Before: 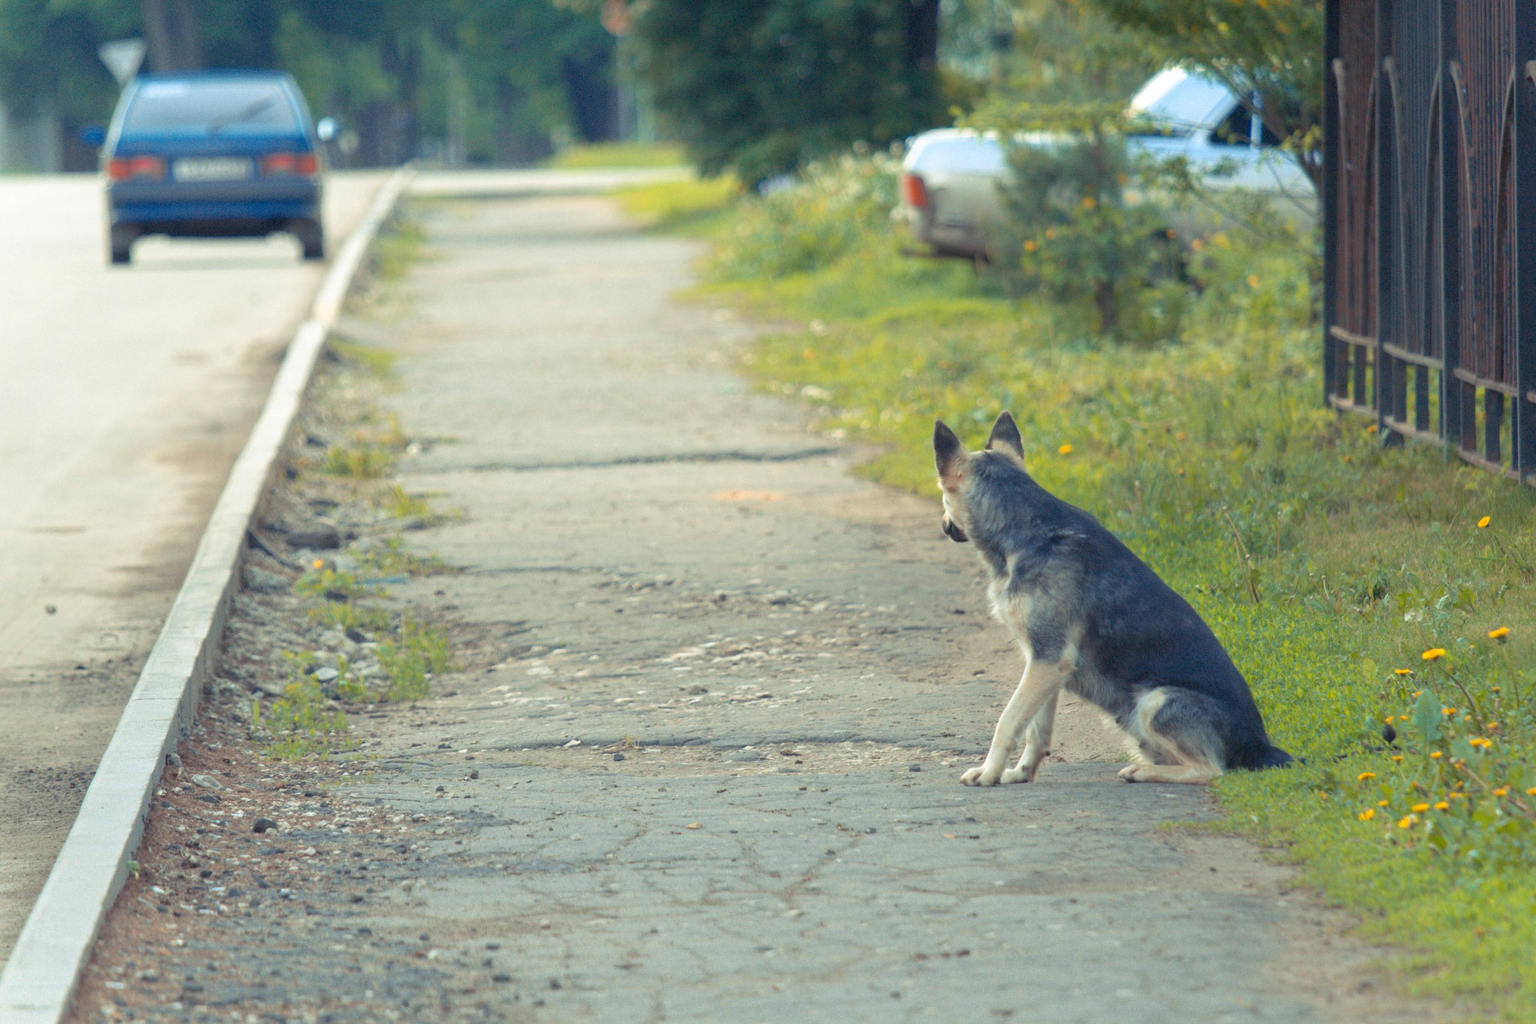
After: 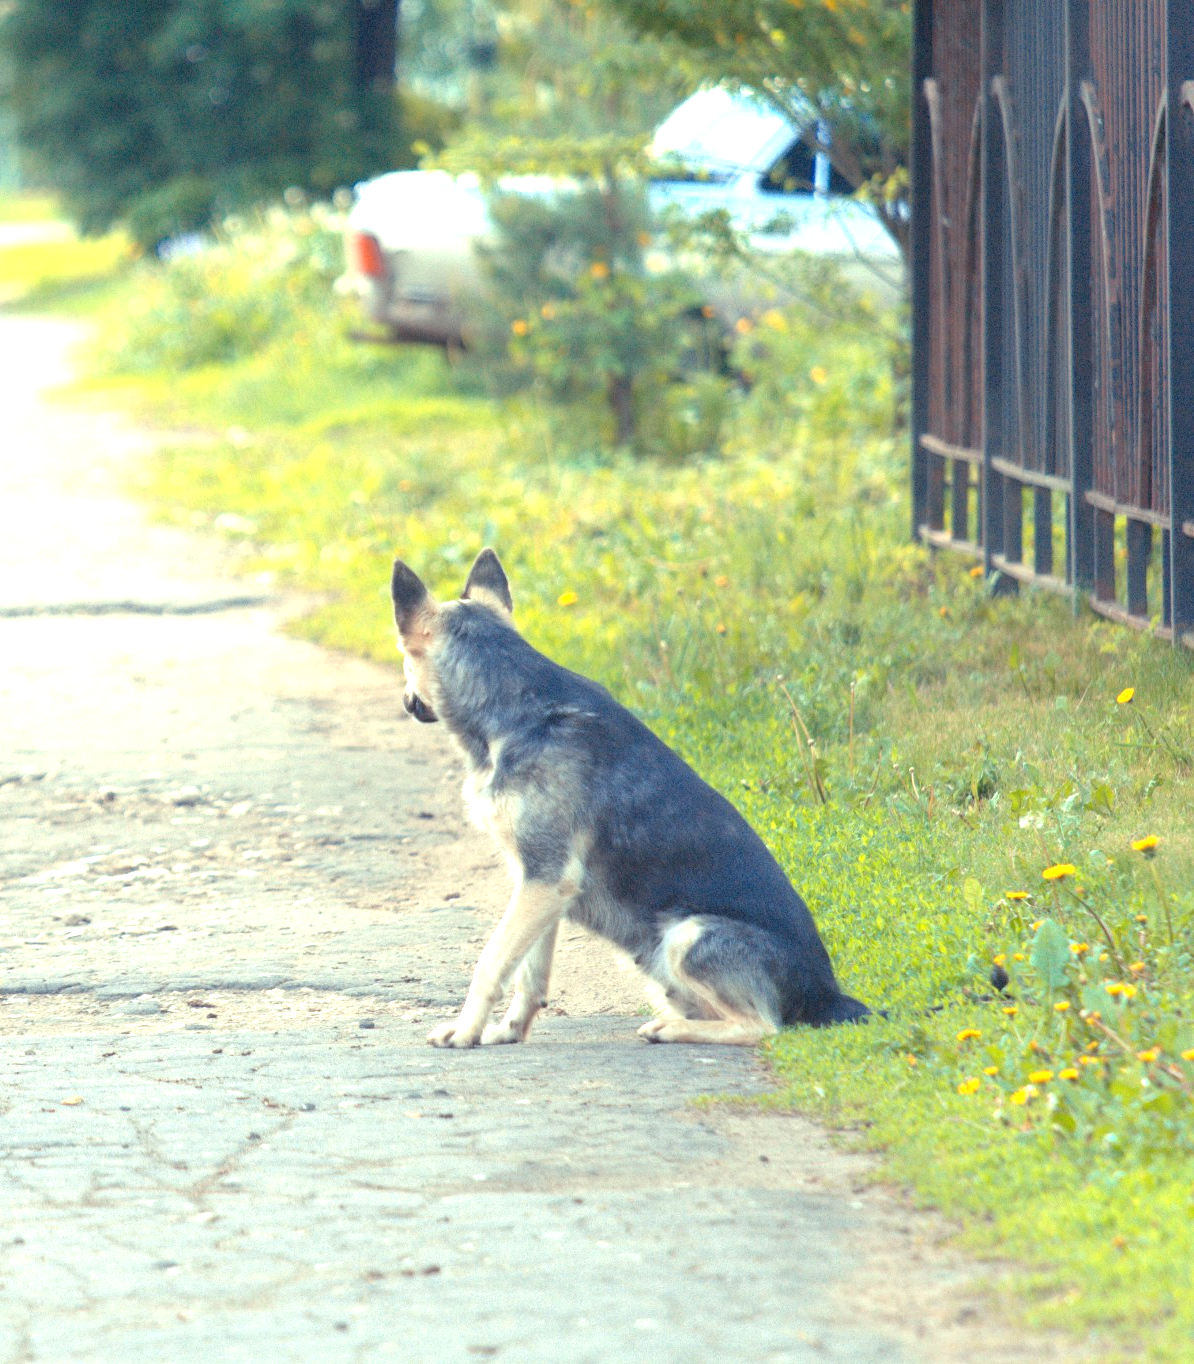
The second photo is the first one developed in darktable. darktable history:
crop: left 41.69%
exposure: black level correction 0, exposure 1.107 EV, compensate highlight preservation false
